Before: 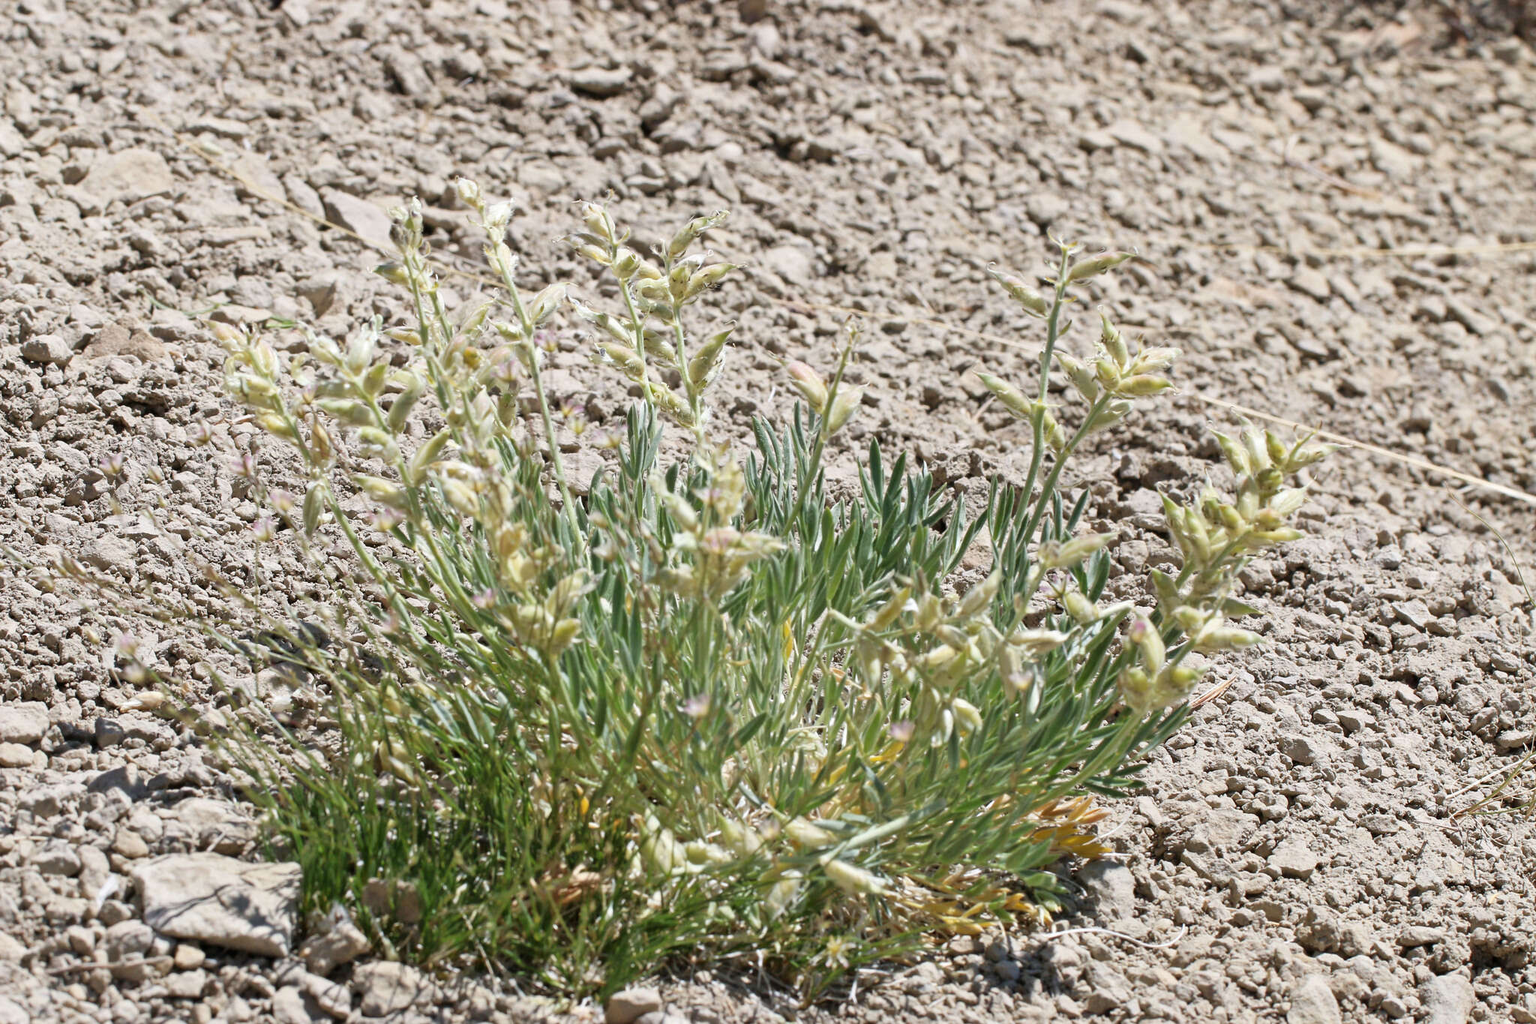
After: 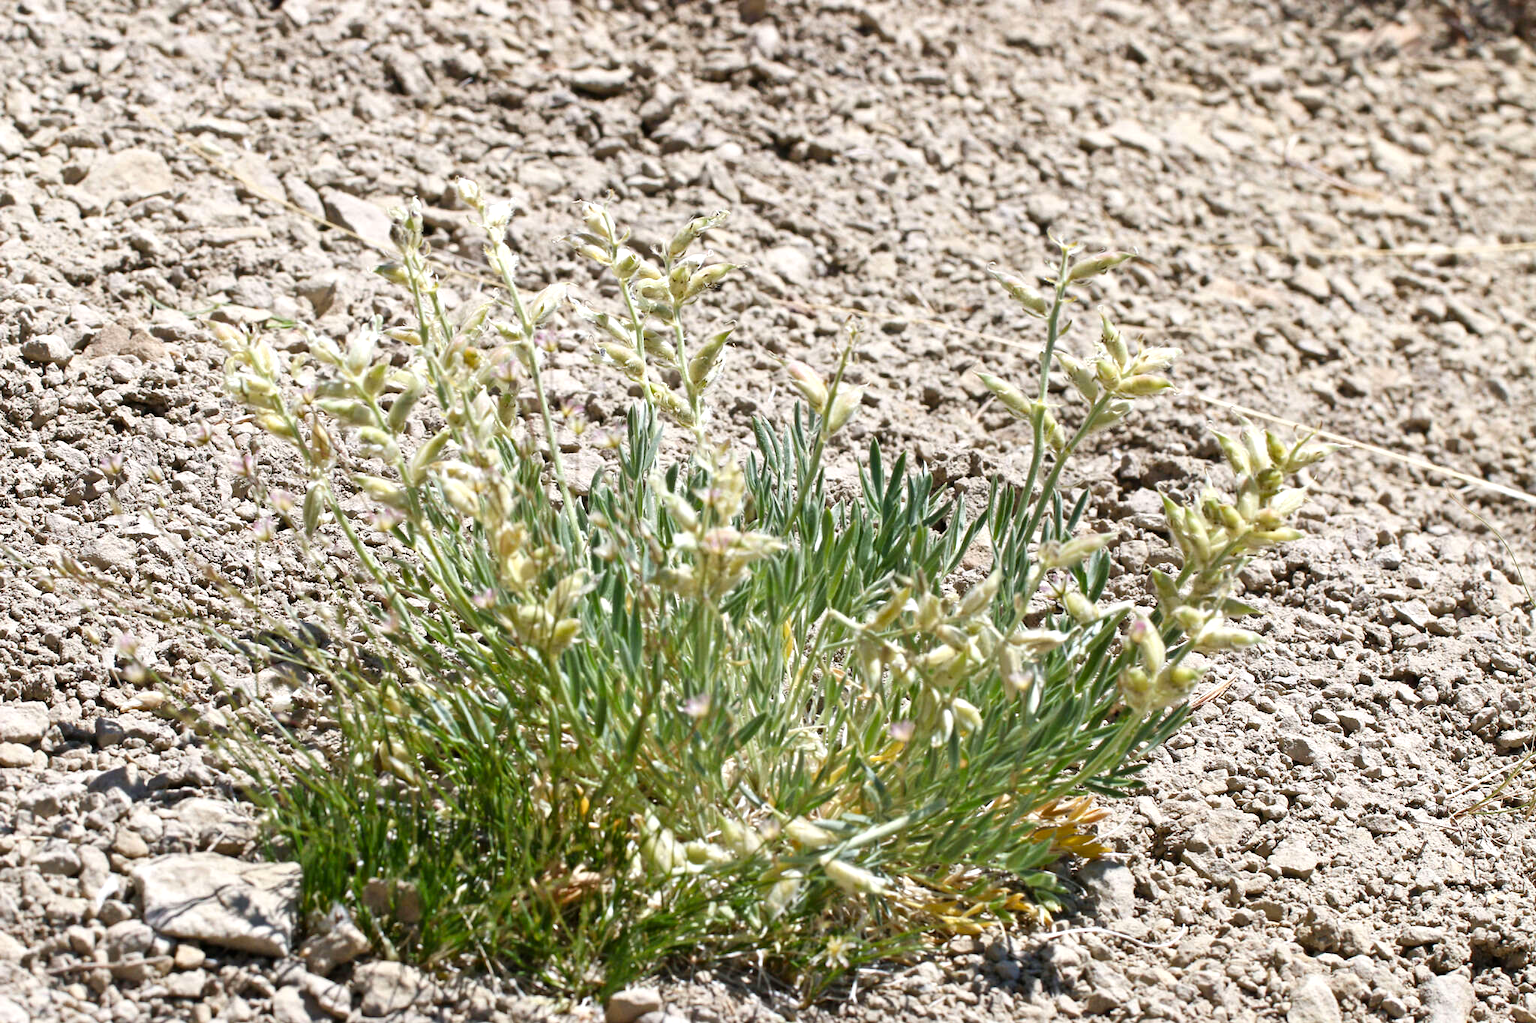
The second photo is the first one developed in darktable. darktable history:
color balance rgb: shadows lift › luminance -19.601%, perceptual saturation grading › global saturation -0.121%, perceptual saturation grading › highlights -18.259%, perceptual saturation grading › mid-tones 6.884%, perceptual saturation grading › shadows 27.517%, perceptual brilliance grading › highlights 9.703%, perceptual brilliance grading › mid-tones 5.205%, global vibrance 20%
color calibration: illuminant same as pipeline (D50), adaptation XYZ, x 0.346, y 0.358, temperature 5009.13 K
